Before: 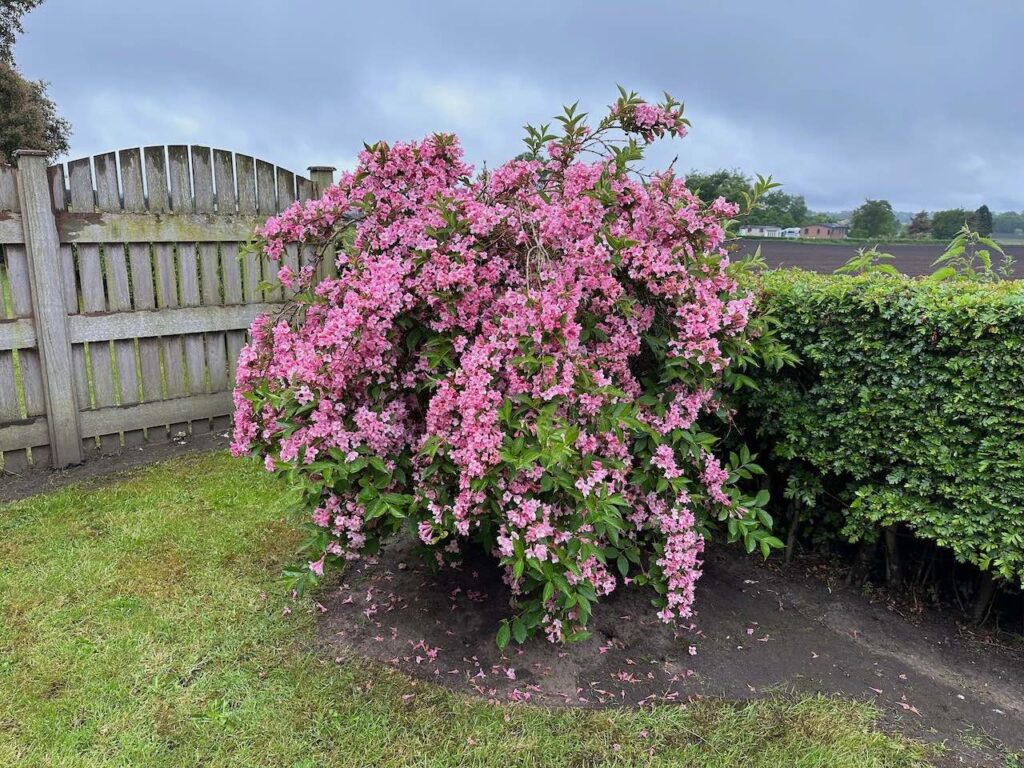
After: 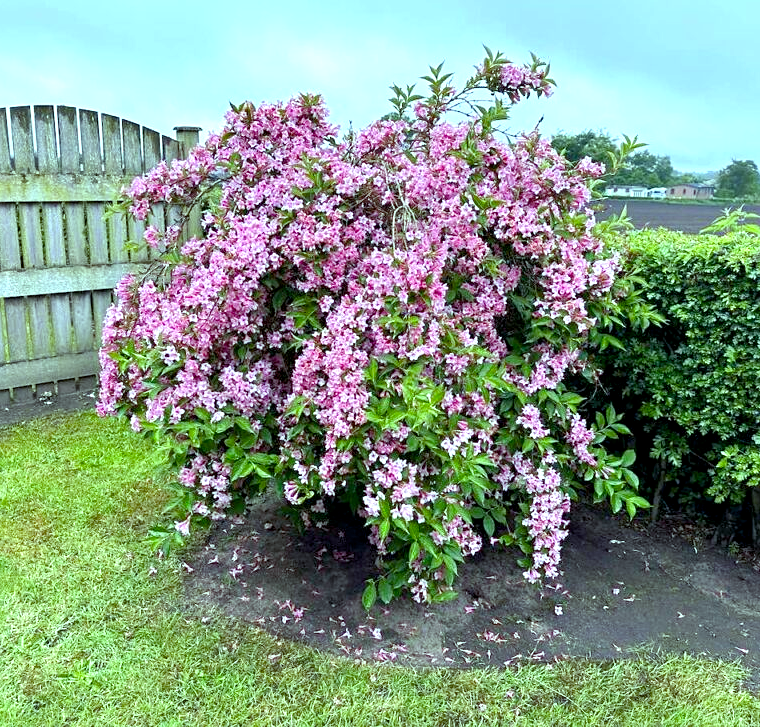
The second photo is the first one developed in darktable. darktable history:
exposure: black level correction 0, exposure 0.7 EV, compensate exposure bias true, compensate highlight preservation false
crop and rotate: left 13.15%, top 5.251%, right 12.609%
sharpen: amount 0.2
color balance rgb: perceptual saturation grading › global saturation 20%, perceptual saturation grading › highlights -25%, perceptual saturation grading › shadows 25%
color balance: mode lift, gamma, gain (sRGB), lift [0.997, 0.979, 1.021, 1.011], gamma [1, 1.084, 0.916, 0.998], gain [1, 0.87, 1.13, 1.101], contrast 4.55%, contrast fulcrum 38.24%, output saturation 104.09%
